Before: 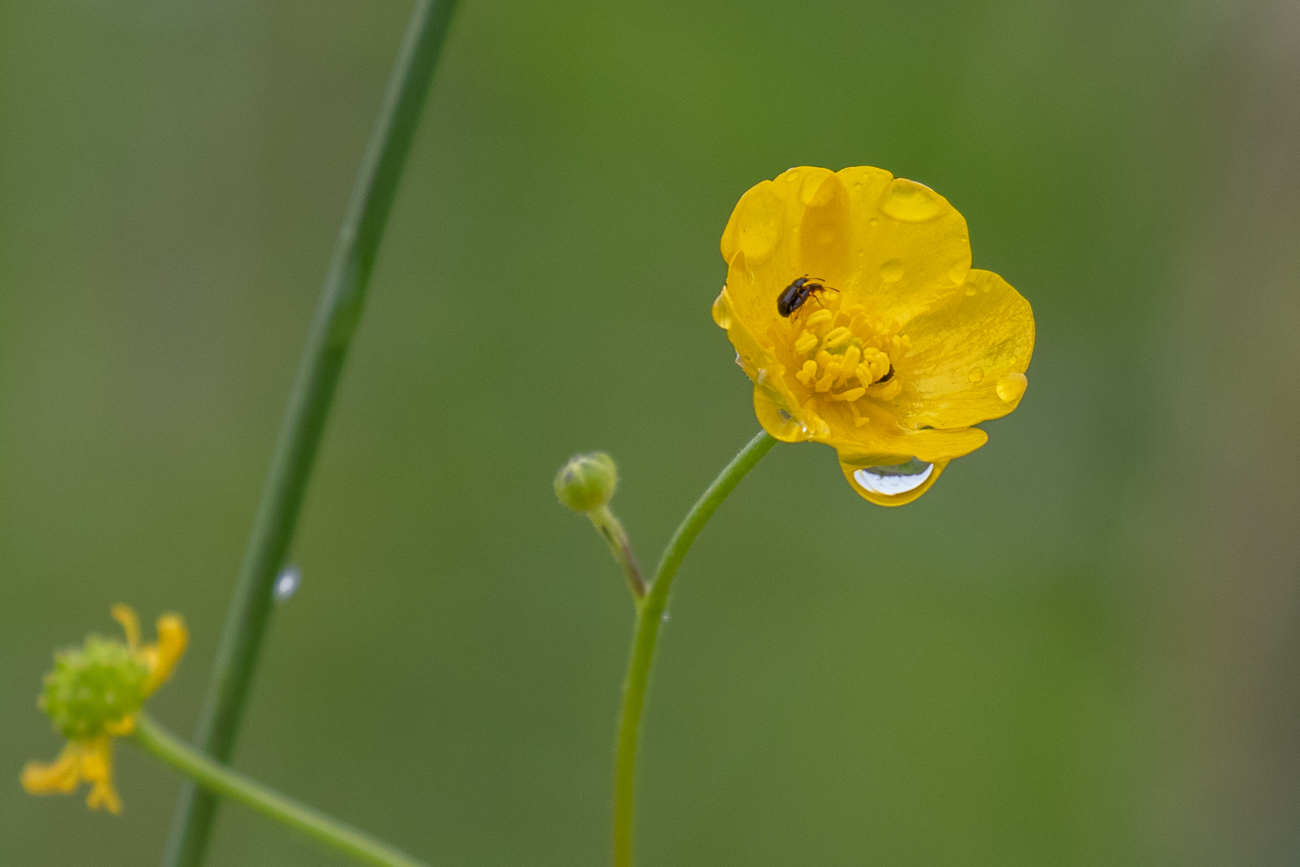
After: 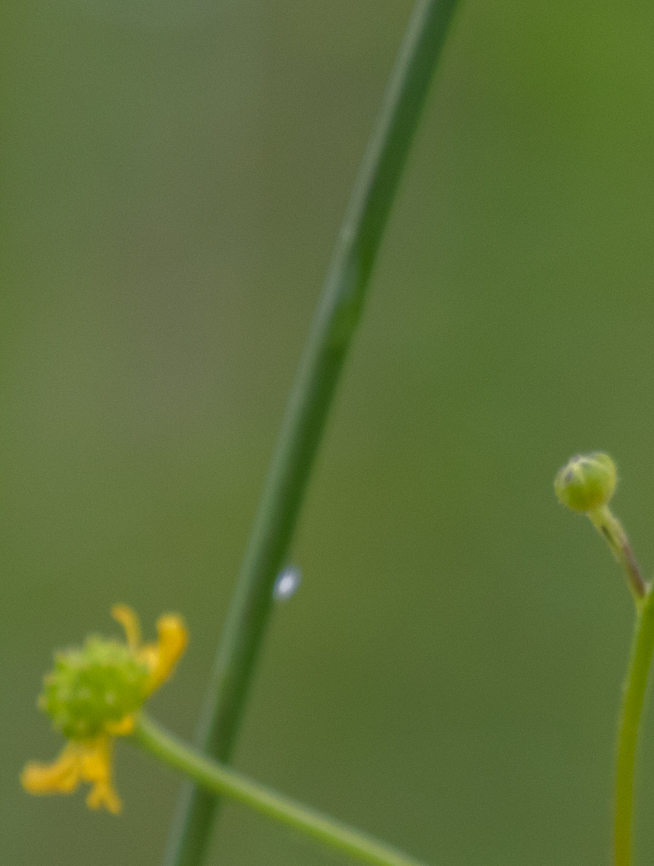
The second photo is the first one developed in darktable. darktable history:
crop and rotate: left 0.035%, top 0%, right 49.625%
